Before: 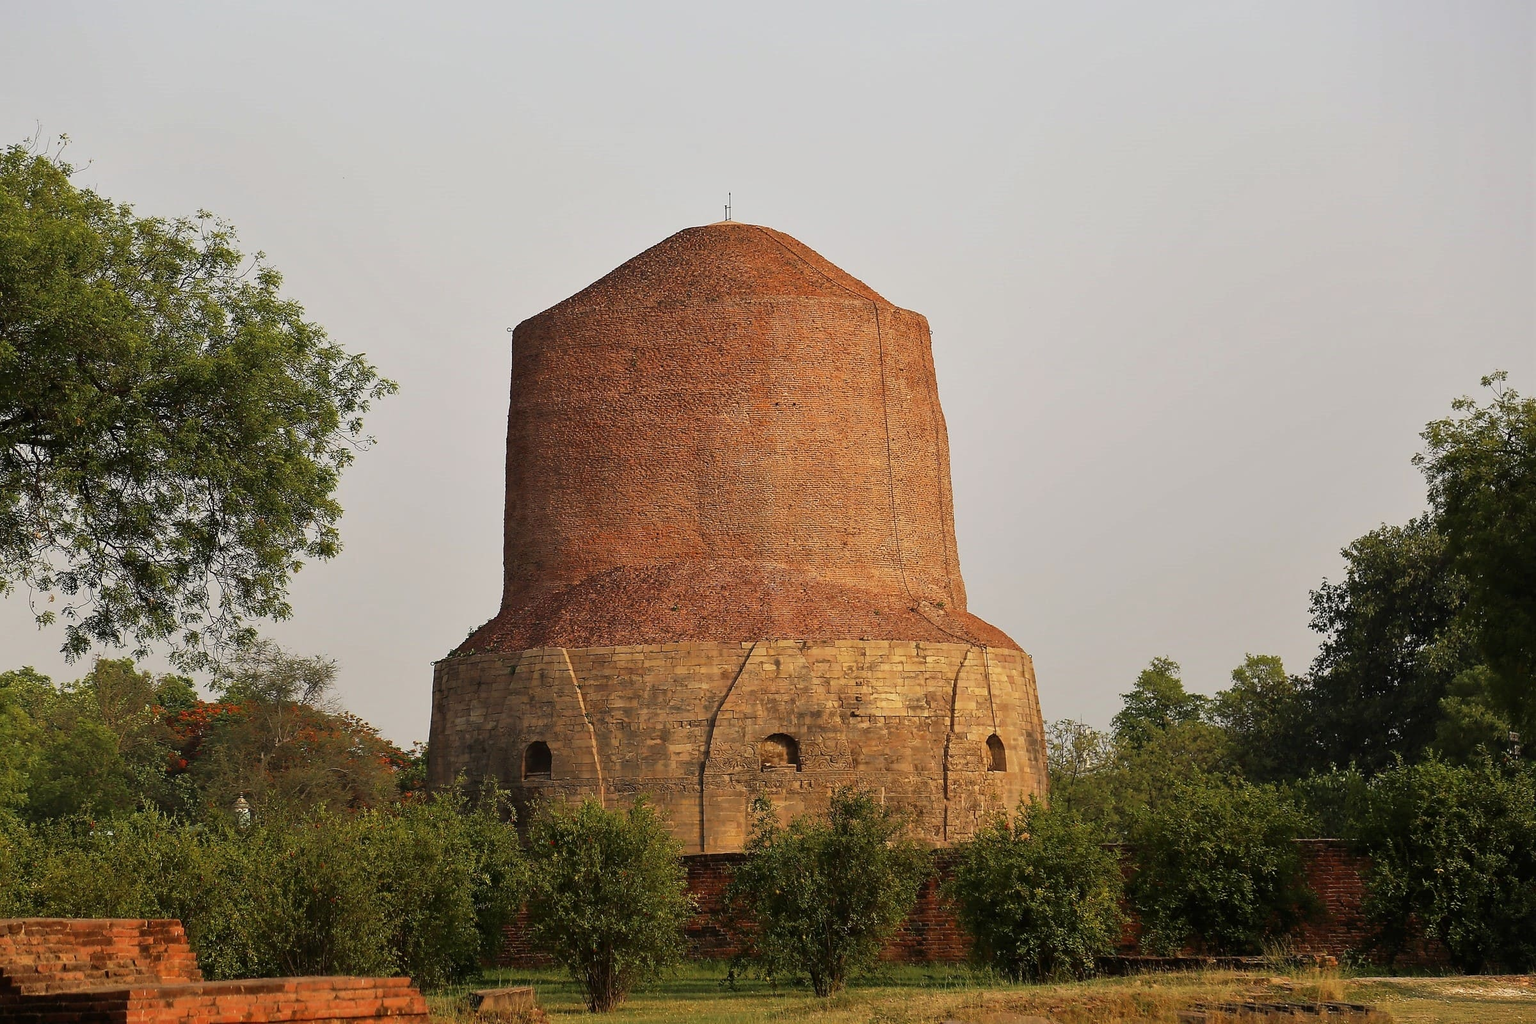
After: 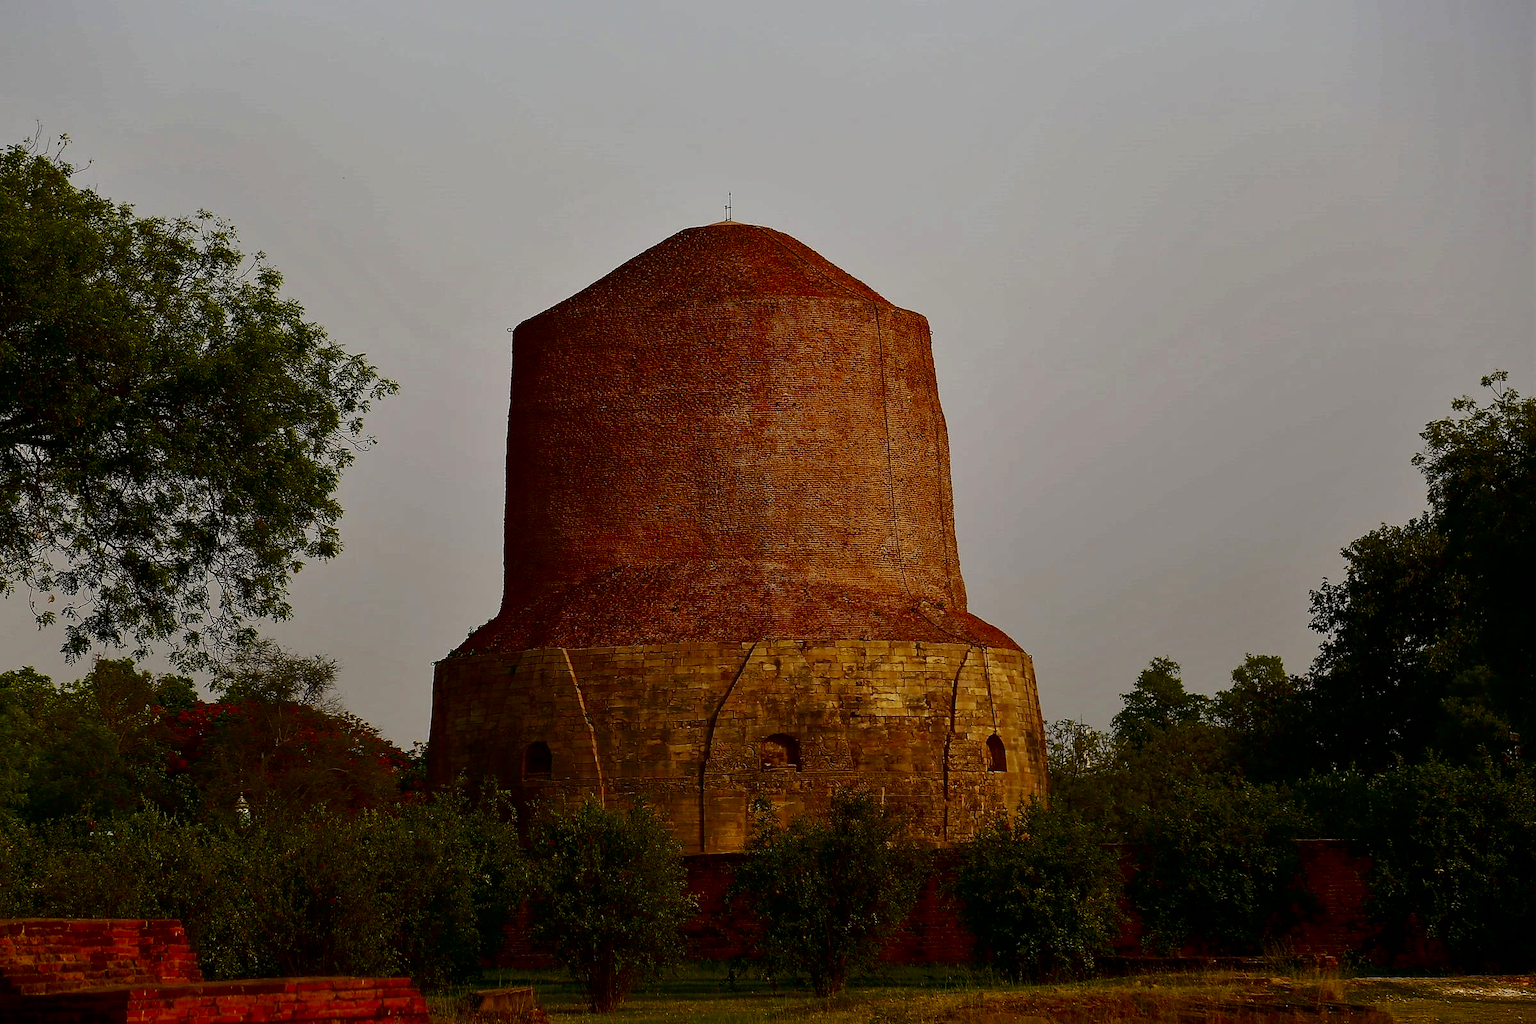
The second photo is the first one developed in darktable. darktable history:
contrast brightness saturation: contrast 0.091, brightness -0.601, saturation 0.172
